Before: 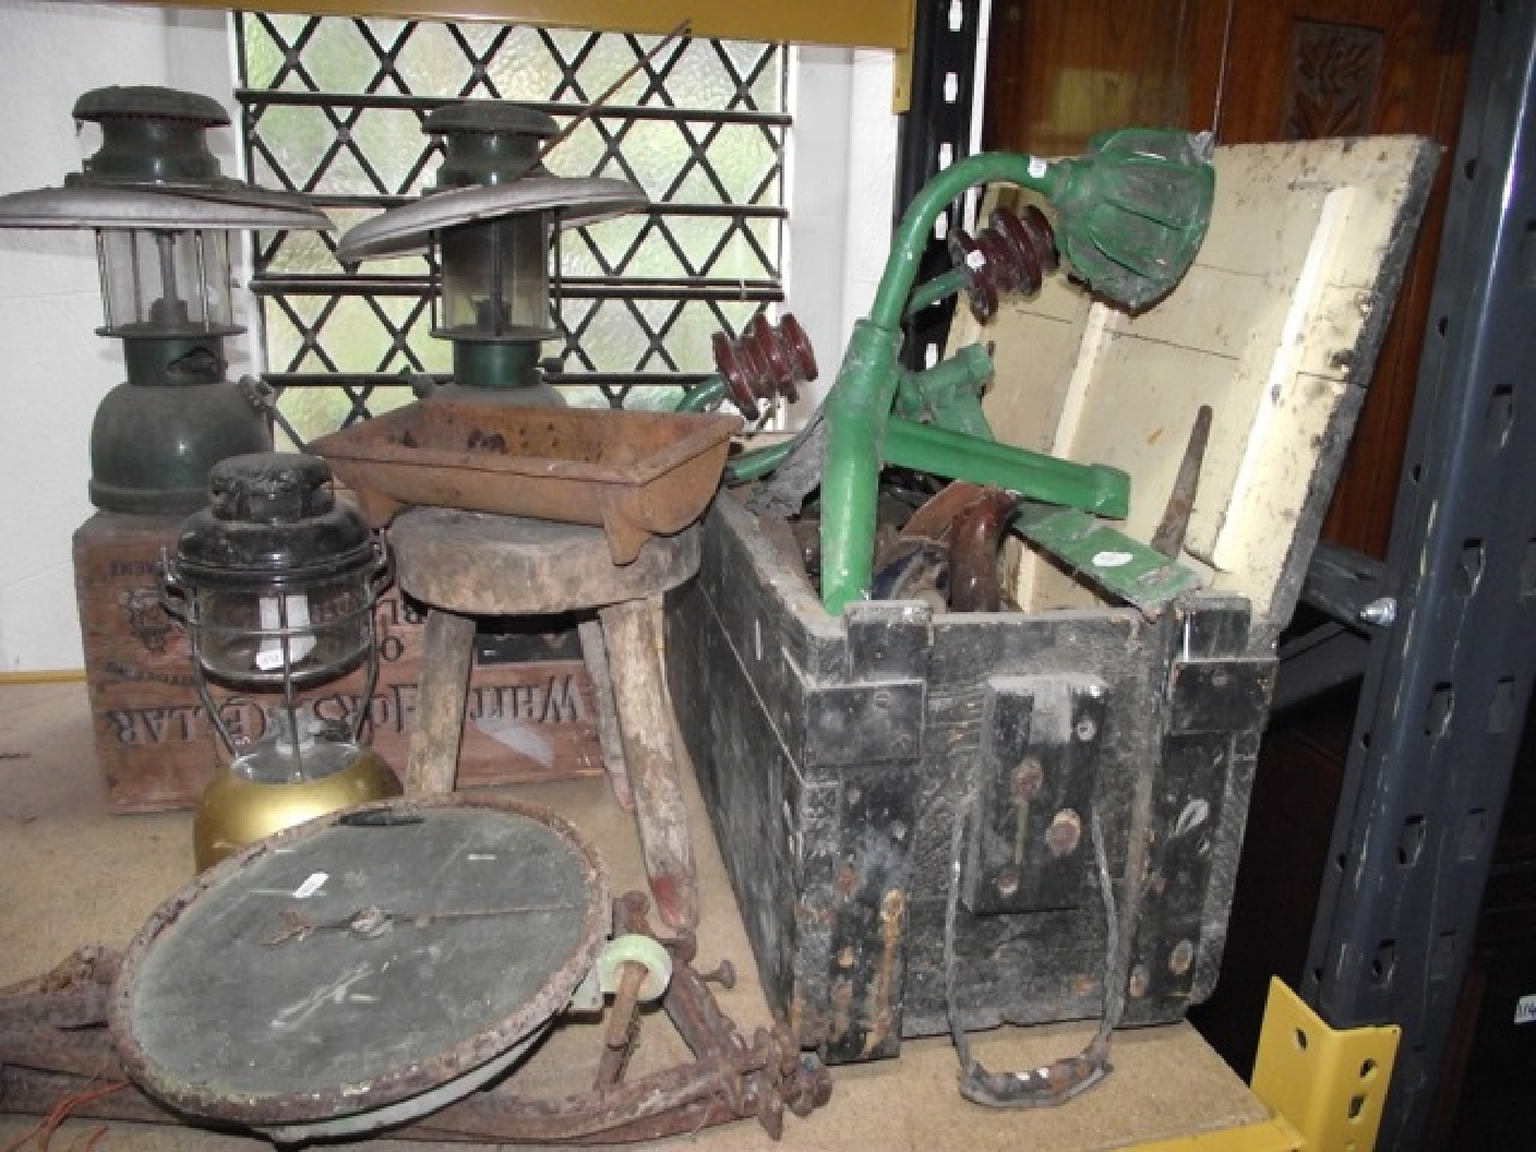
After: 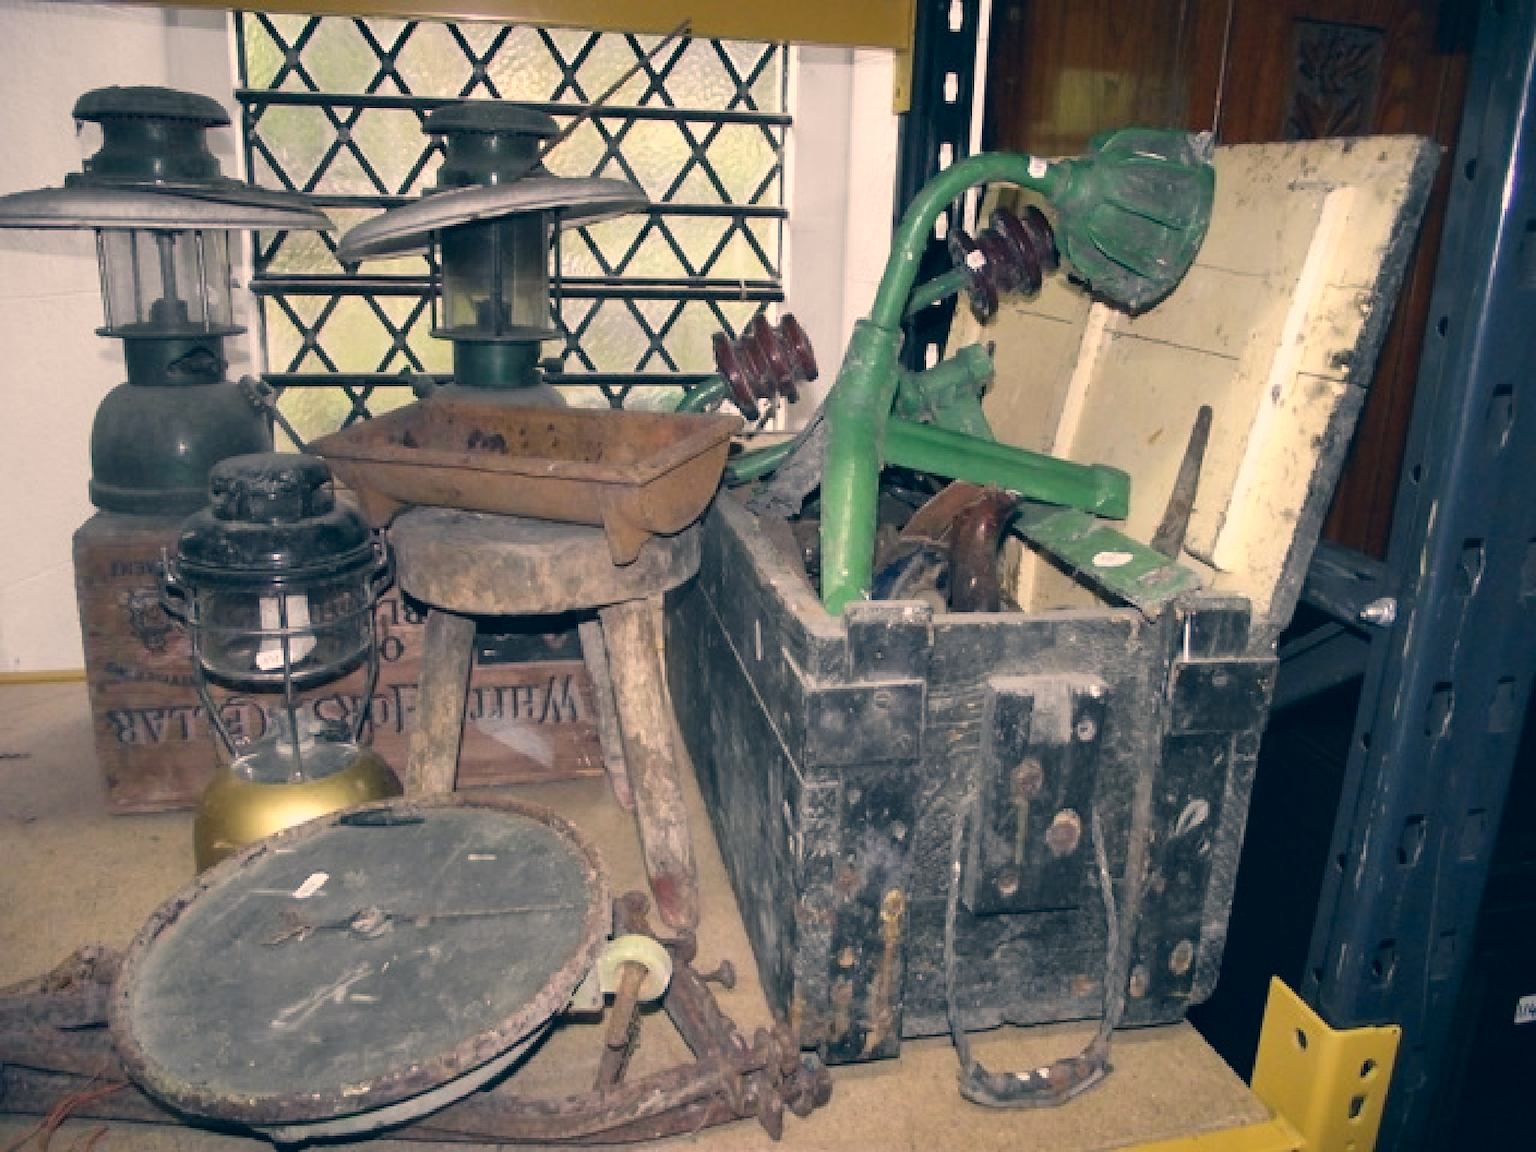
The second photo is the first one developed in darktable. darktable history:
color correction: highlights a* 10.37, highlights b* 14.63, shadows a* -9.73, shadows b* -14.85
exposure: exposure -0.054 EV, compensate exposure bias true, compensate highlight preservation false
